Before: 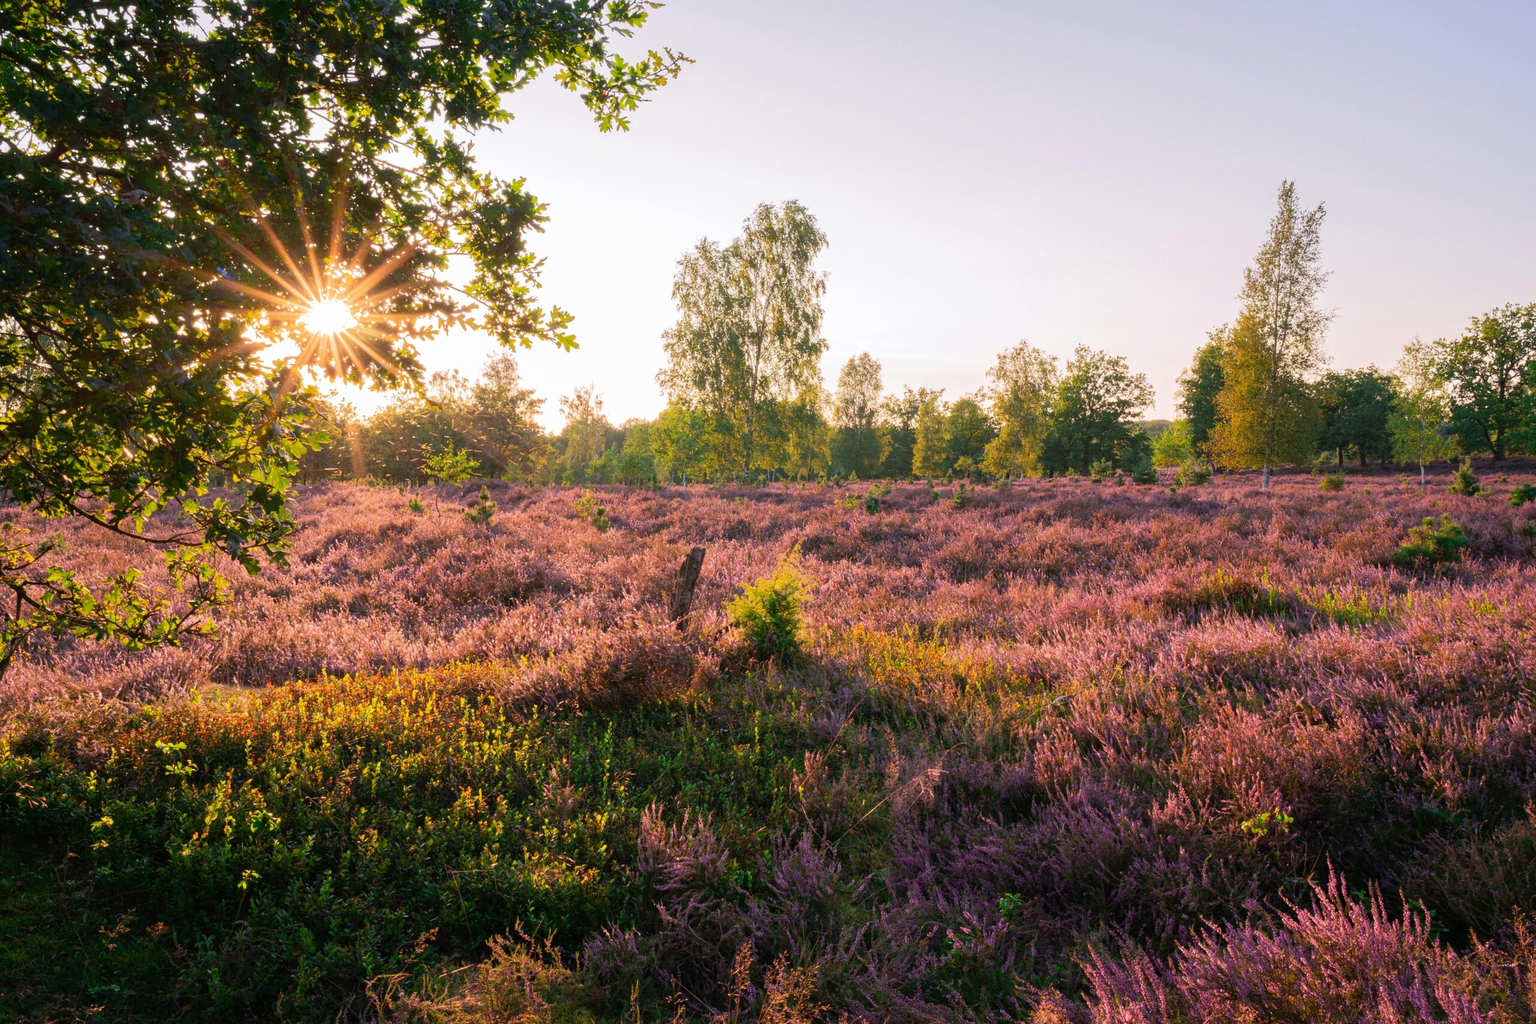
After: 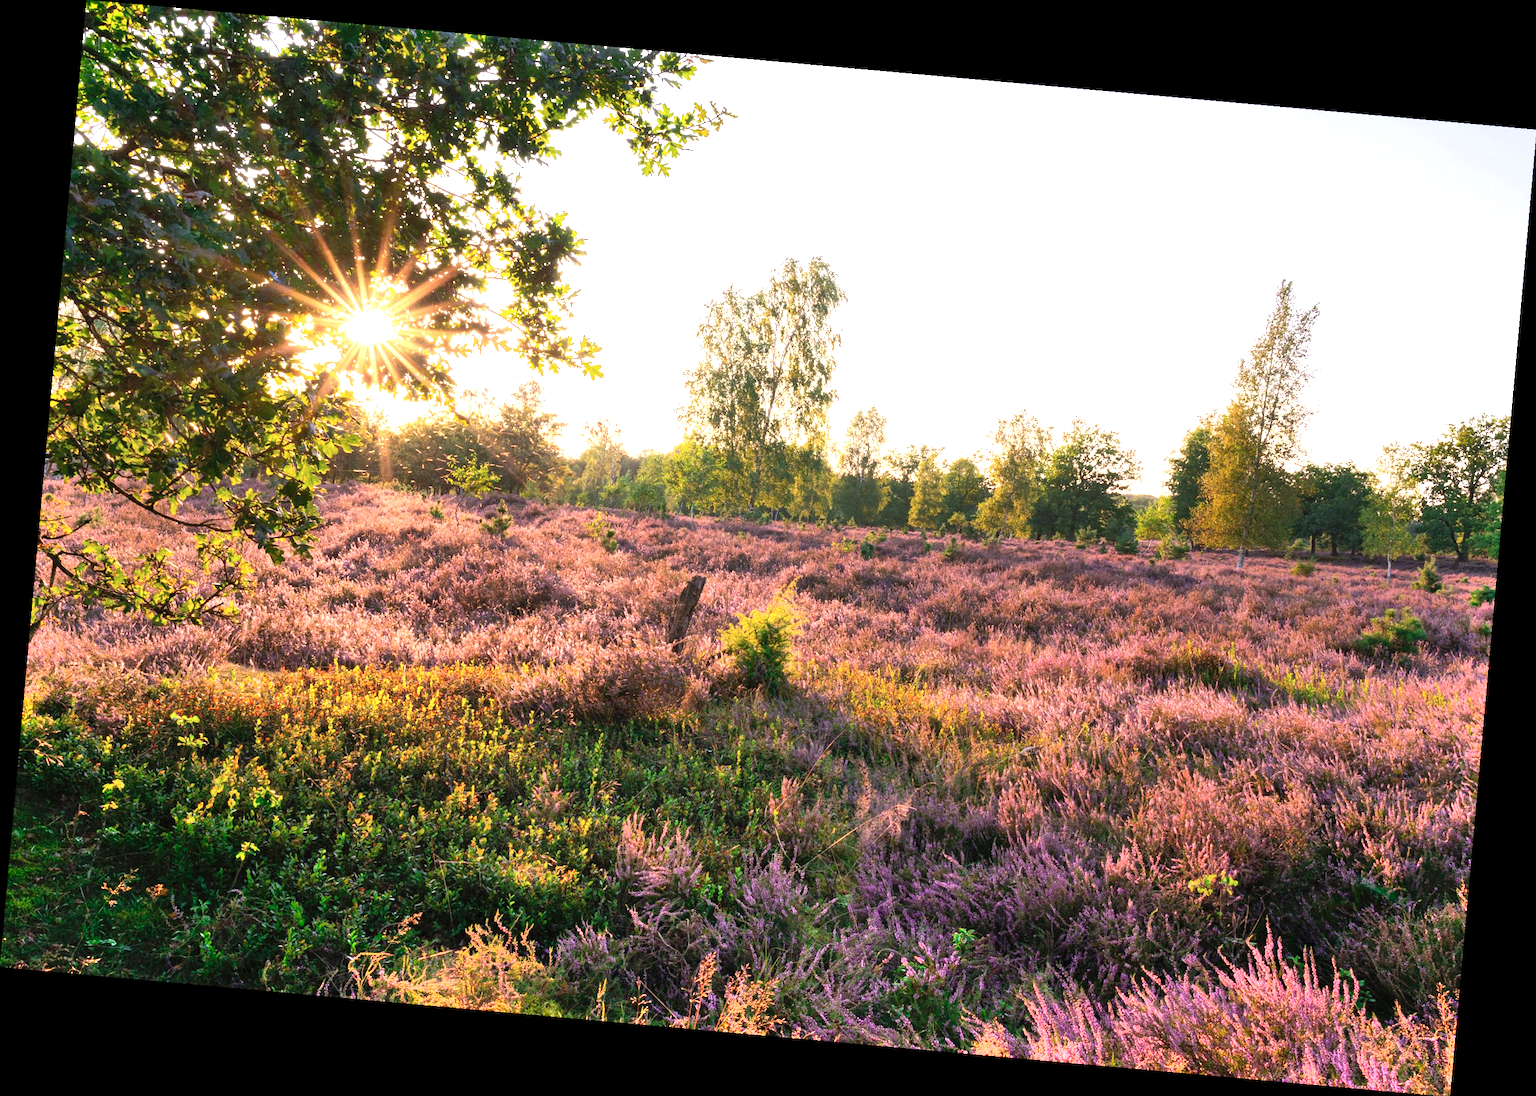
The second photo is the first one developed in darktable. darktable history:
rotate and perspective: rotation 5.12°, automatic cropping off
shadows and highlights: radius 110.86, shadows 51.09, white point adjustment 9.16, highlights -4.17, highlights color adjustment 32.2%, soften with gaussian
tone equalizer: -8 EV -0.001 EV, -7 EV 0.001 EV, -6 EV -0.002 EV, -5 EV -0.003 EV, -4 EV -0.062 EV, -3 EV -0.222 EV, -2 EV -0.267 EV, -1 EV 0.105 EV, +0 EV 0.303 EV
exposure: exposure 0.2 EV, compensate highlight preservation false
